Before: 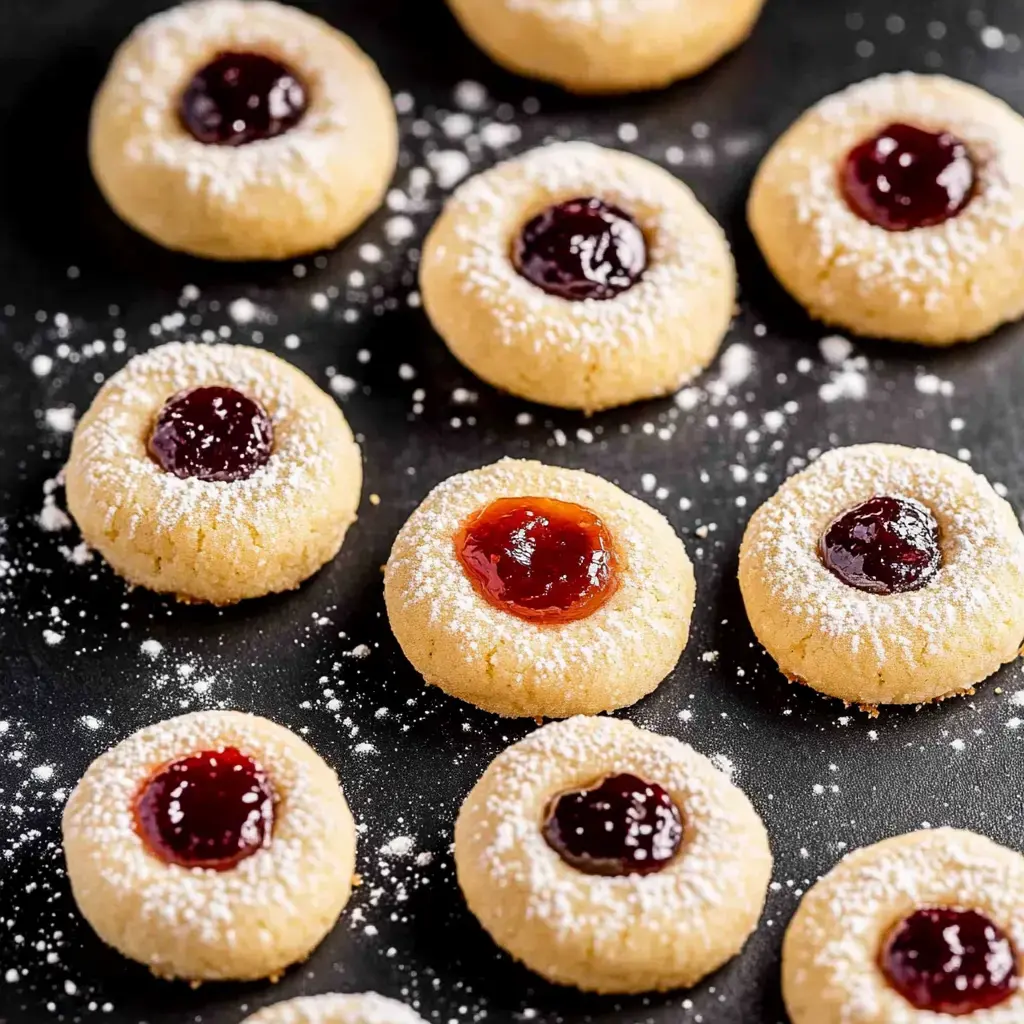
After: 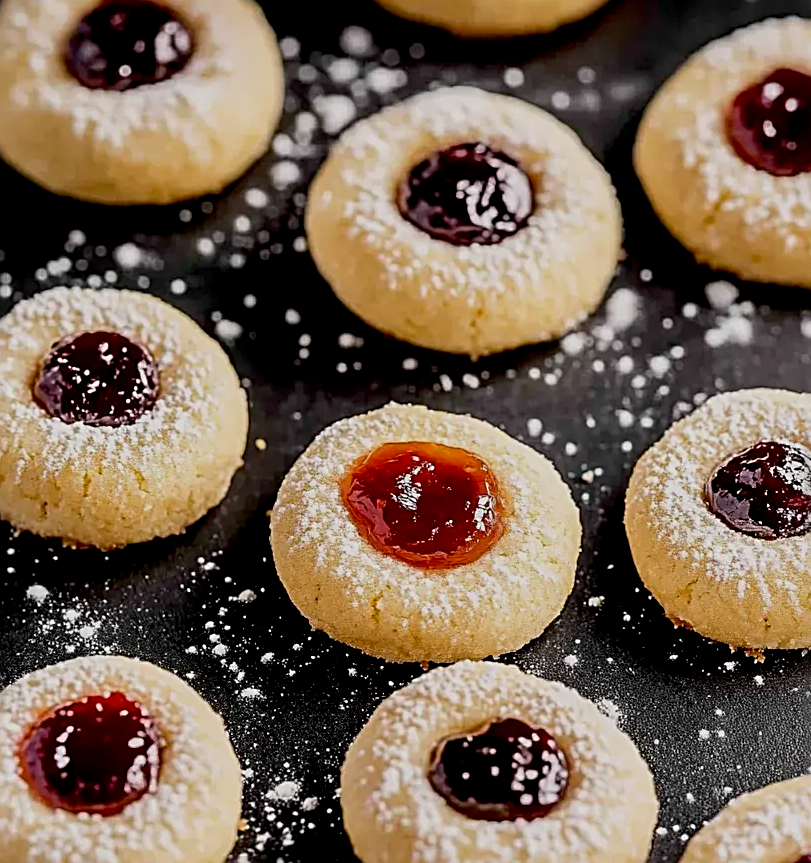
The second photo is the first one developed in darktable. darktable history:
sharpen: radius 2.531, amount 0.628
tone equalizer: -7 EV 0.18 EV, -6 EV 0.12 EV, -5 EV 0.08 EV, -4 EV 0.04 EV, -2 EV -0.02 EV, -1 EV -0.04 EV, +0 EV -0.06 EV, luminance estimator HSV value / RGB max
crop: left 11.225%, top 5.381%, right 9.565%, bottom 10.314%
exposure: black level correction 0.011, exposure -0.478 EV, compensate highlight preservation false
